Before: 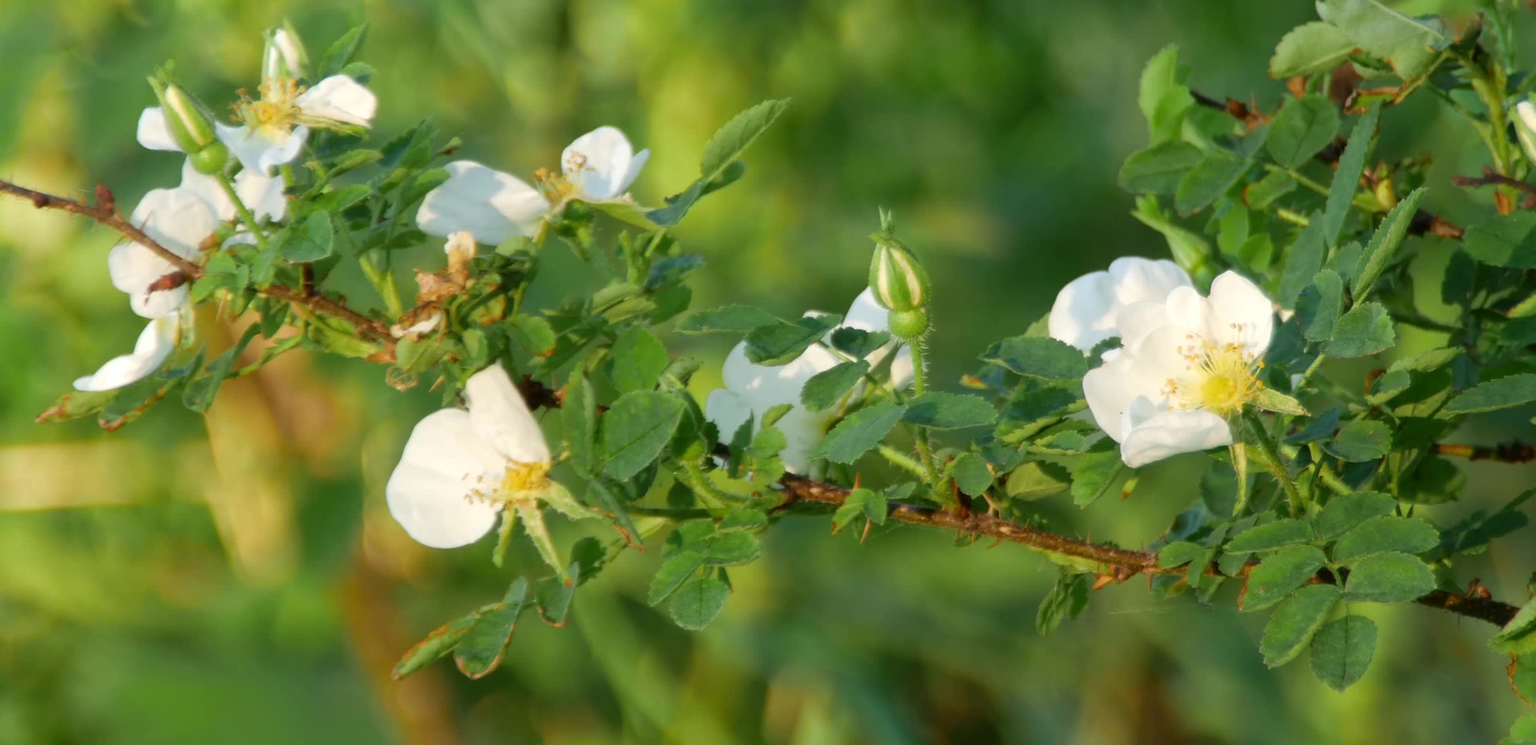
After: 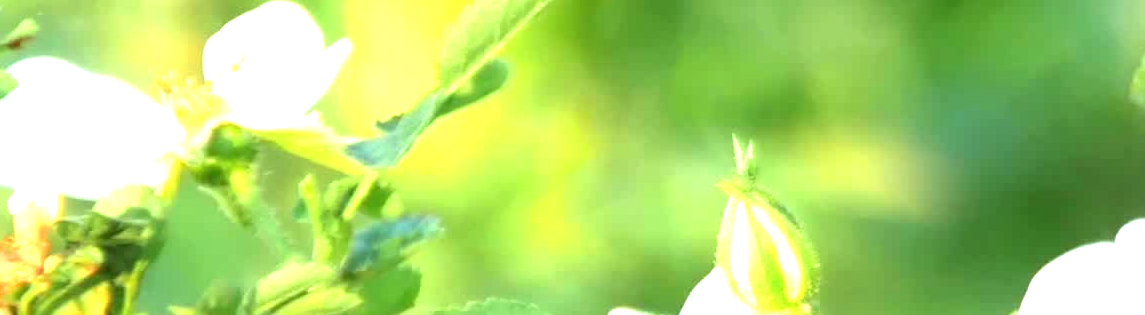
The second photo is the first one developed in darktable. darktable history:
tone equalizer: -8 EV -0.768 EV, -7 EV -0.711 EV, -6 EV -0.618 EV, -5 EV -0.377 EV, -3 EV 0.368 EV, -2 EV 0.6 EV, -1 EV 0.692 EV, +0 EV 0.772 EV
exposure: black level correction 0, exposure 1.367 EV, compensate highlight preservation false
crop: left 28.619%, top 16.874%, right 26.624%, bottom 57.738%
